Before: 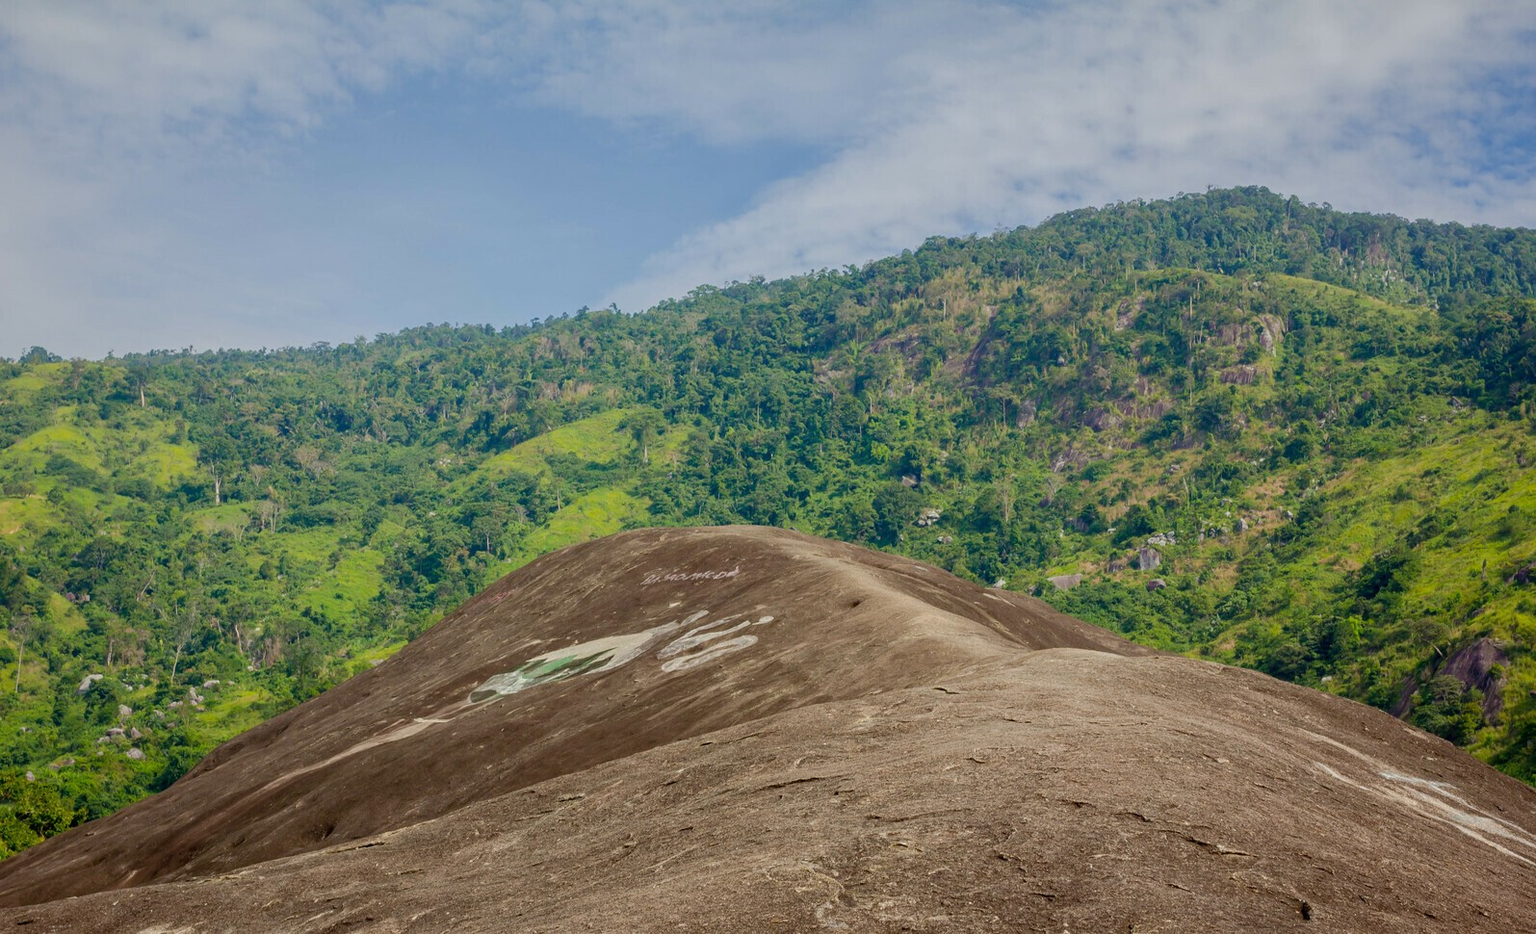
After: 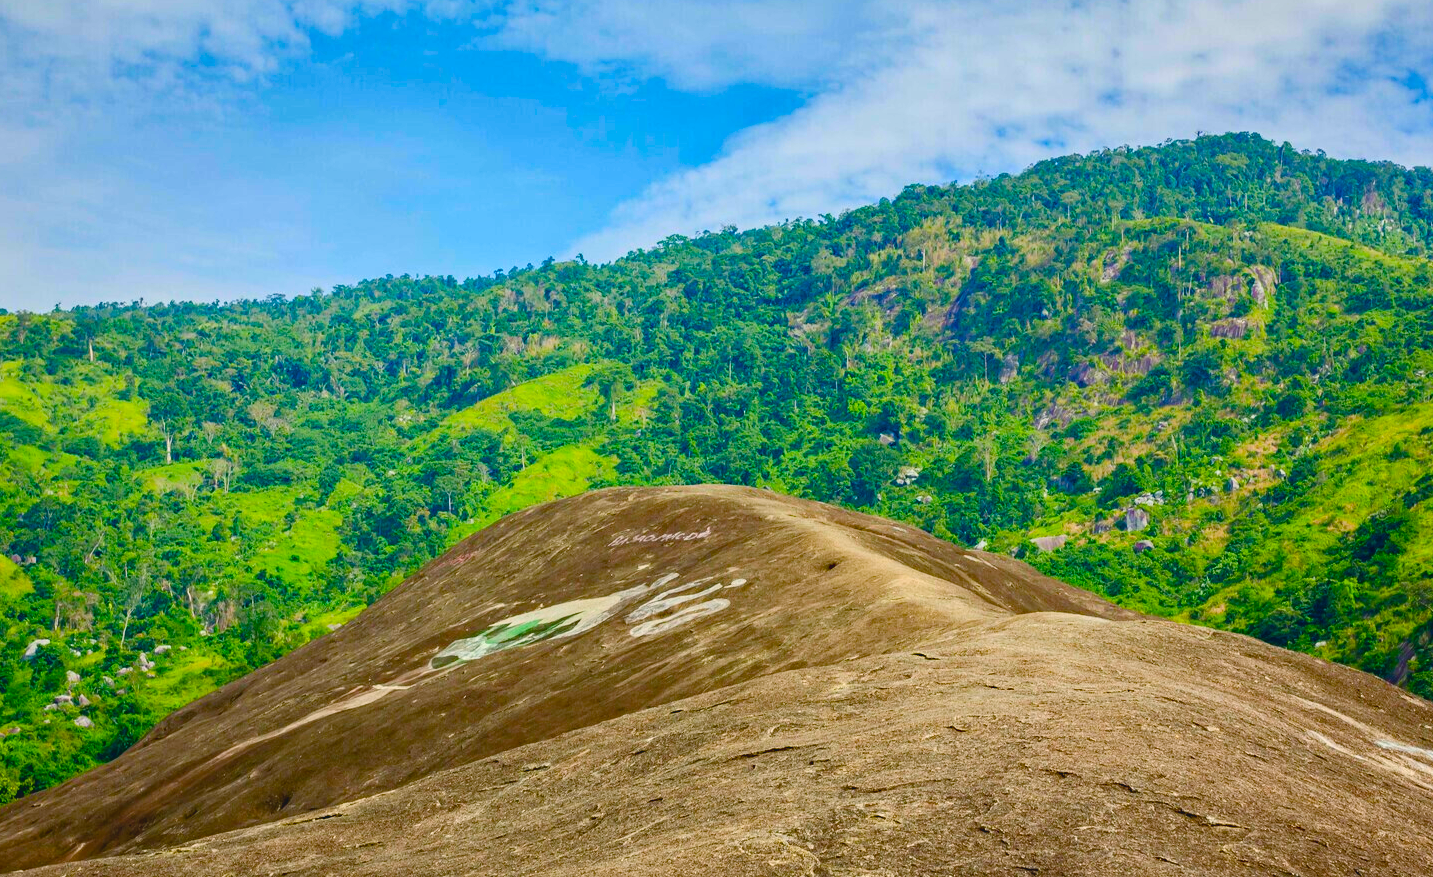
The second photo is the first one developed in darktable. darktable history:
haze removal: strength 0.302, distance 0.249, compatibility mode true, adaptive false
color balance rgb: power › luminance -7.68%, power › chroma 1.098%, power › hue 217.96°, global offset › luminance 0.468%, perceptual saturation grading › global saturation 34.999%, perceptual saturation grading › highlights -25.848%, perceptual saturation grading › shadows 50.207%, global vibrance 14.573%
shadows and highlights: soften with gaussian
crop: left 3.609%, top 6.377%, right 6.499%, bottom 3.201%
local contrast: mode bilateral grid, contrast 100, coarseness 100, detail 93%, midtone range 0.2
contrast brightness saturation: contrast 0.242, brightness 0.246, saturation 0.39
